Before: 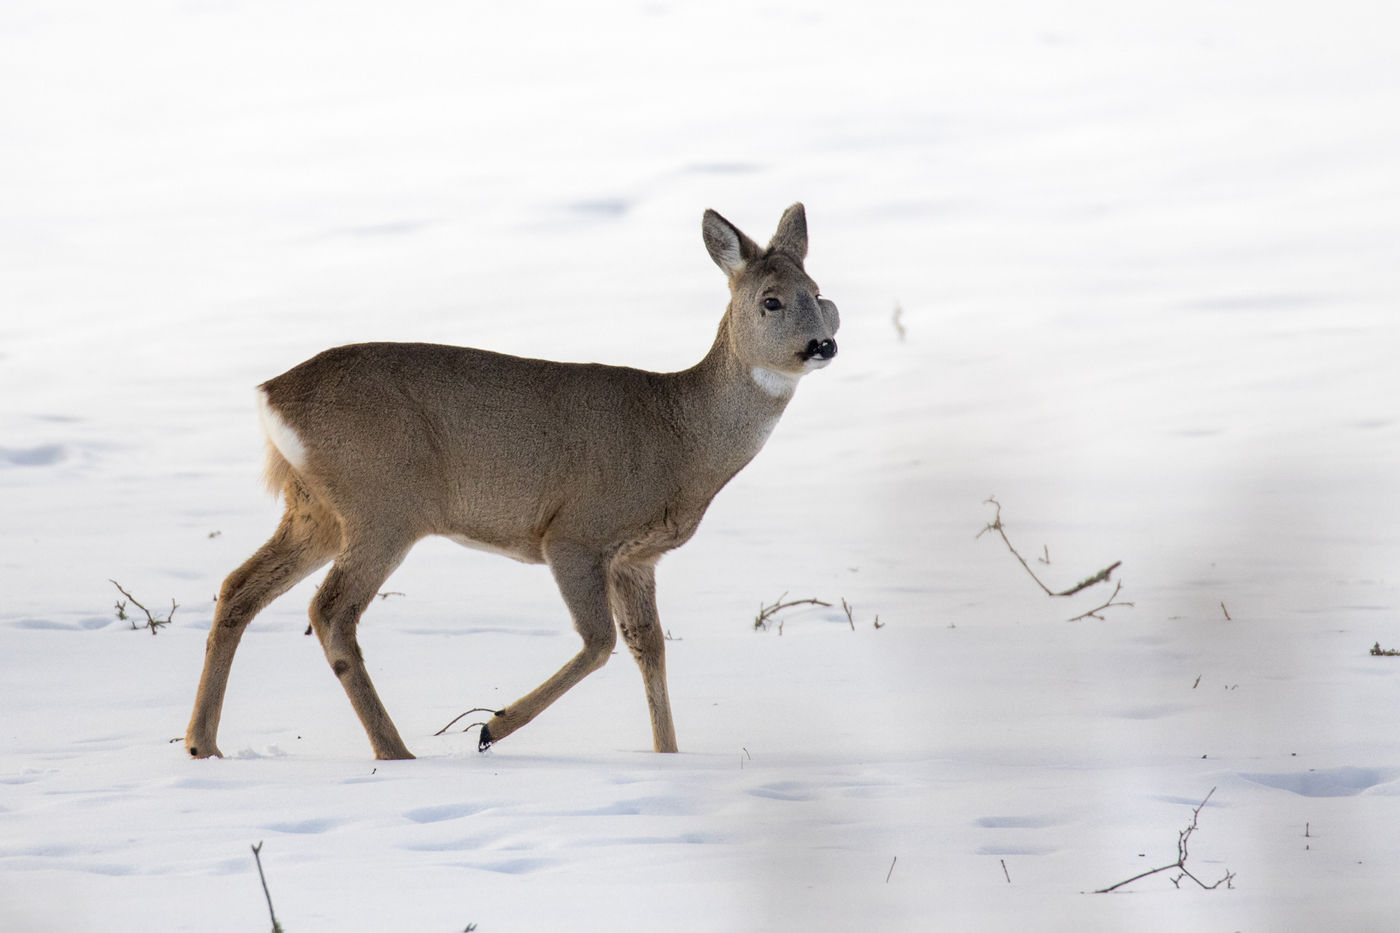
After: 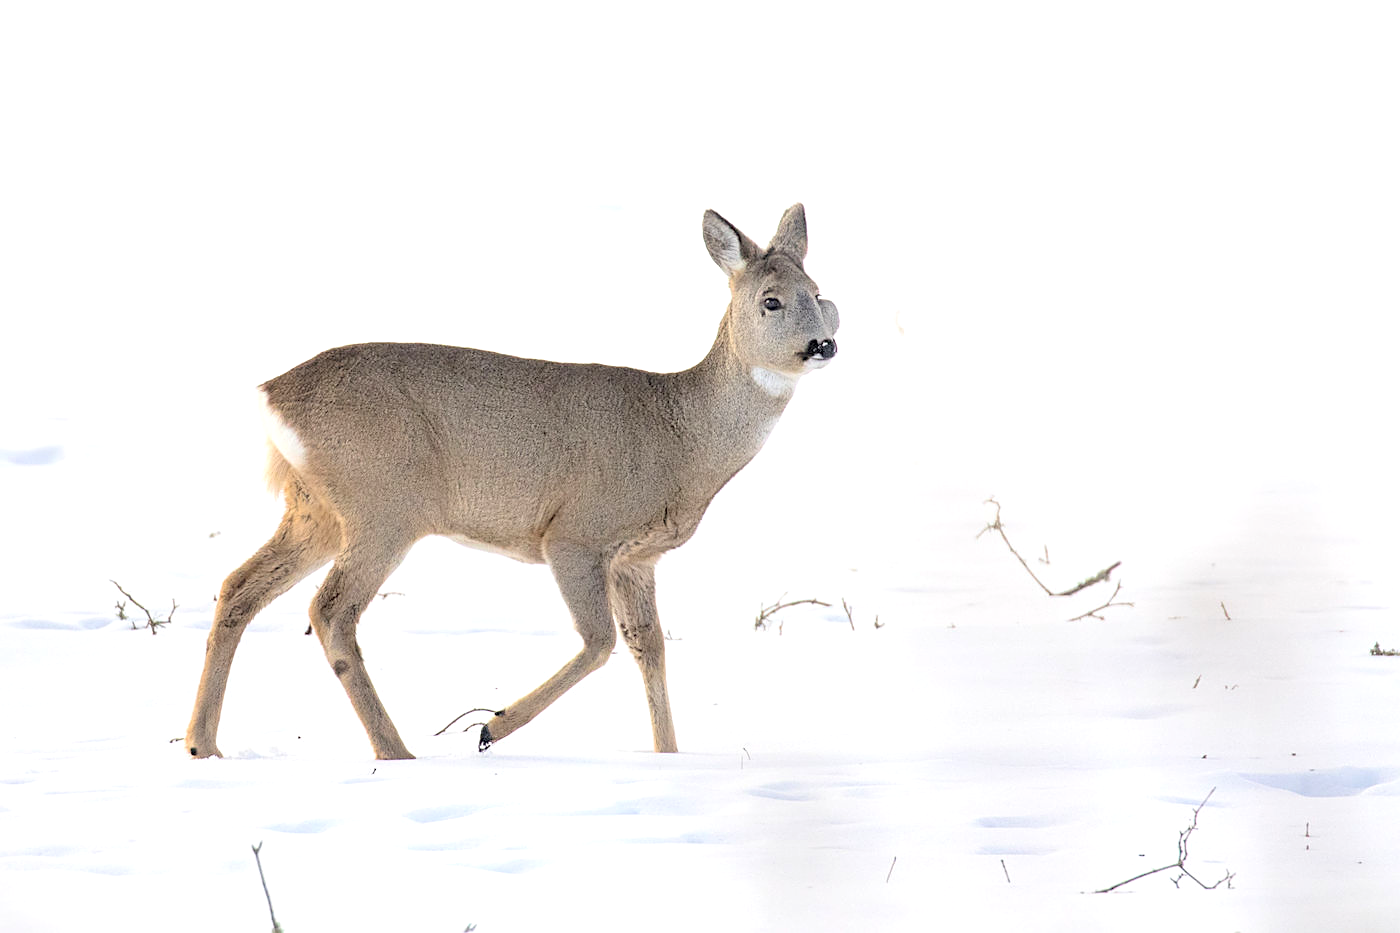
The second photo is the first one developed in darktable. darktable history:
exposure: exposure 0.6 EV, compensate highlight preservation false
sharpen: on, module defaults
contrast brightness saturation: brightness 0.28
